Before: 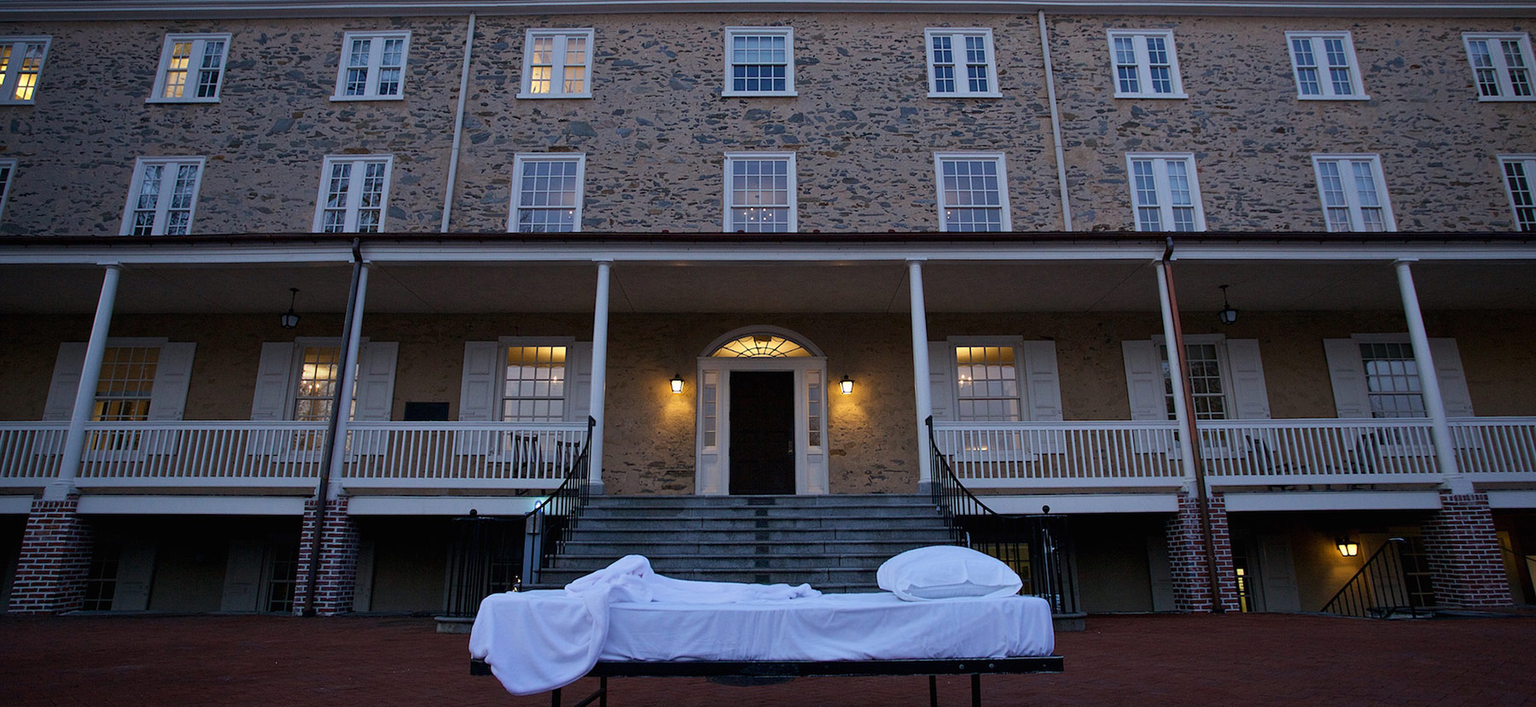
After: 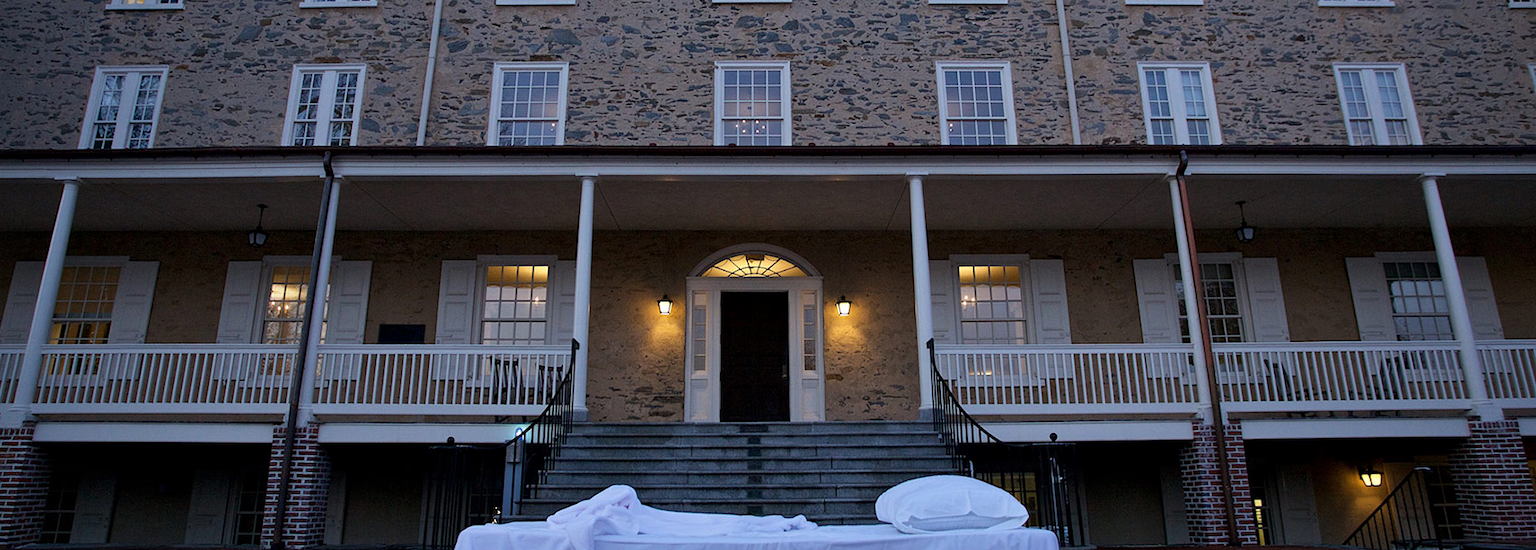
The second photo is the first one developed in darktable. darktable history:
local contrast: mode bilateral grid, contrast 20, coarseness 50, detail 120%, midtone range 0.2
crop and rotate: left 2.991%, top 13.302%, right 1.981%, bottom 12.636%
